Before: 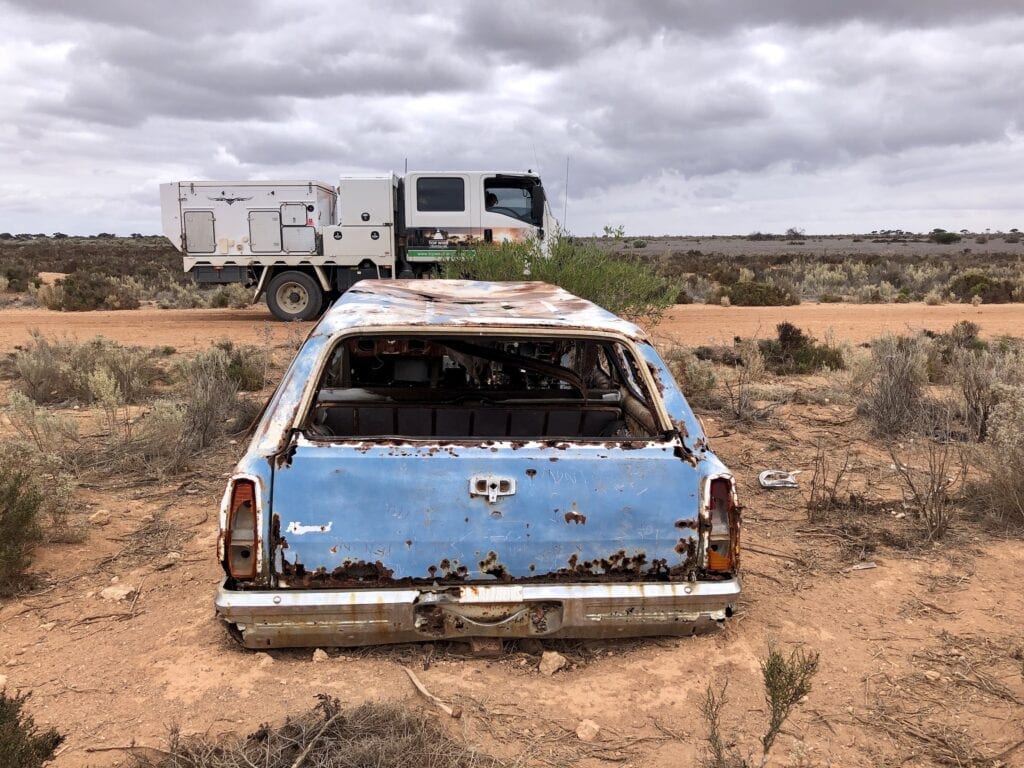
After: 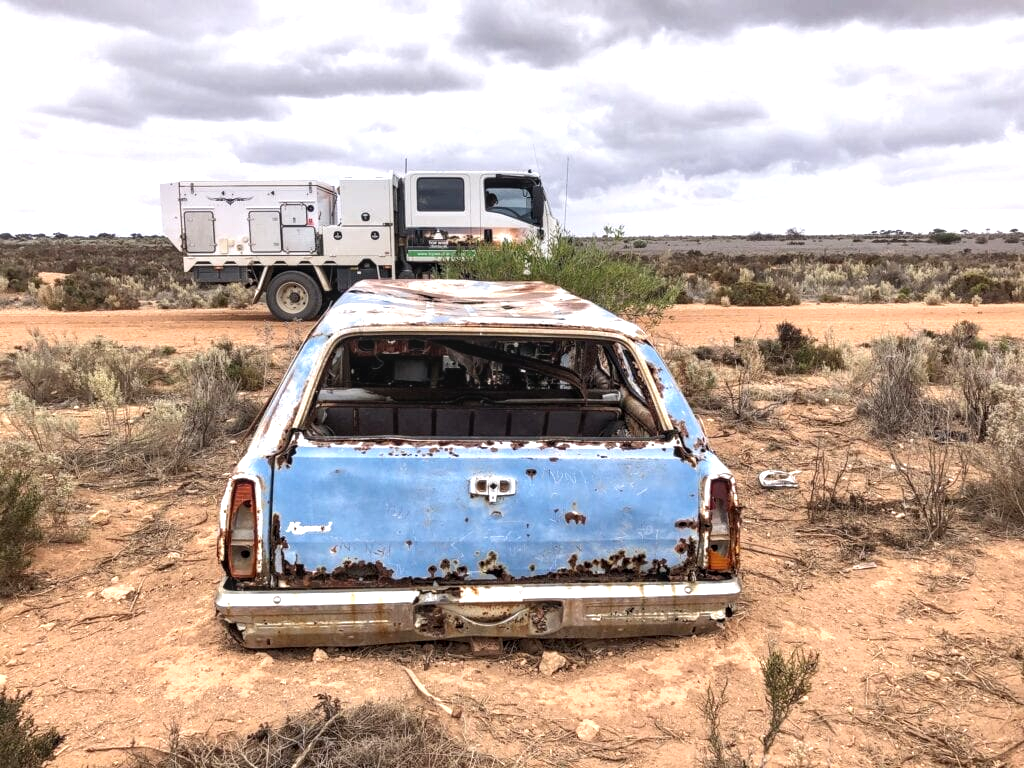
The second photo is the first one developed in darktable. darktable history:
local contrast: on, module defaults
exposure: exposure 0.608 EV, compensate exposure bias true, compensate highlight preservation false
